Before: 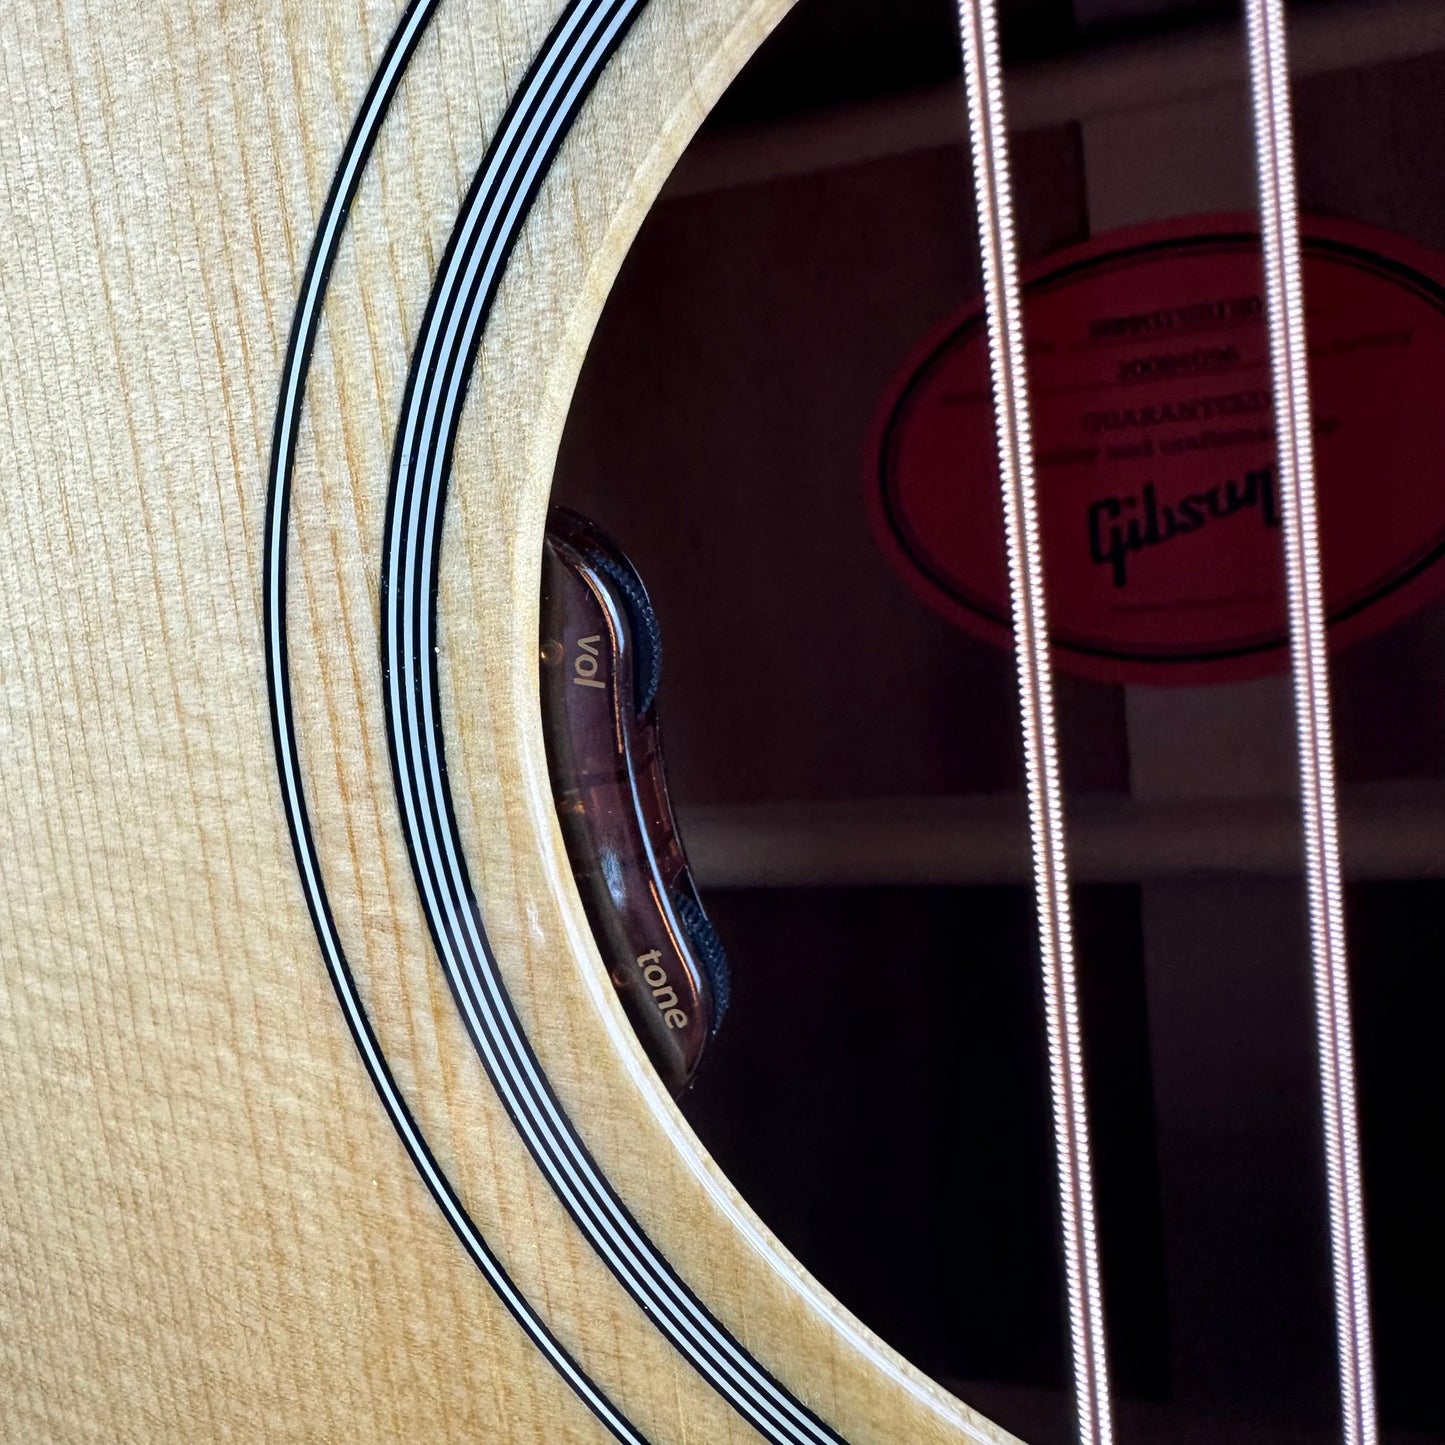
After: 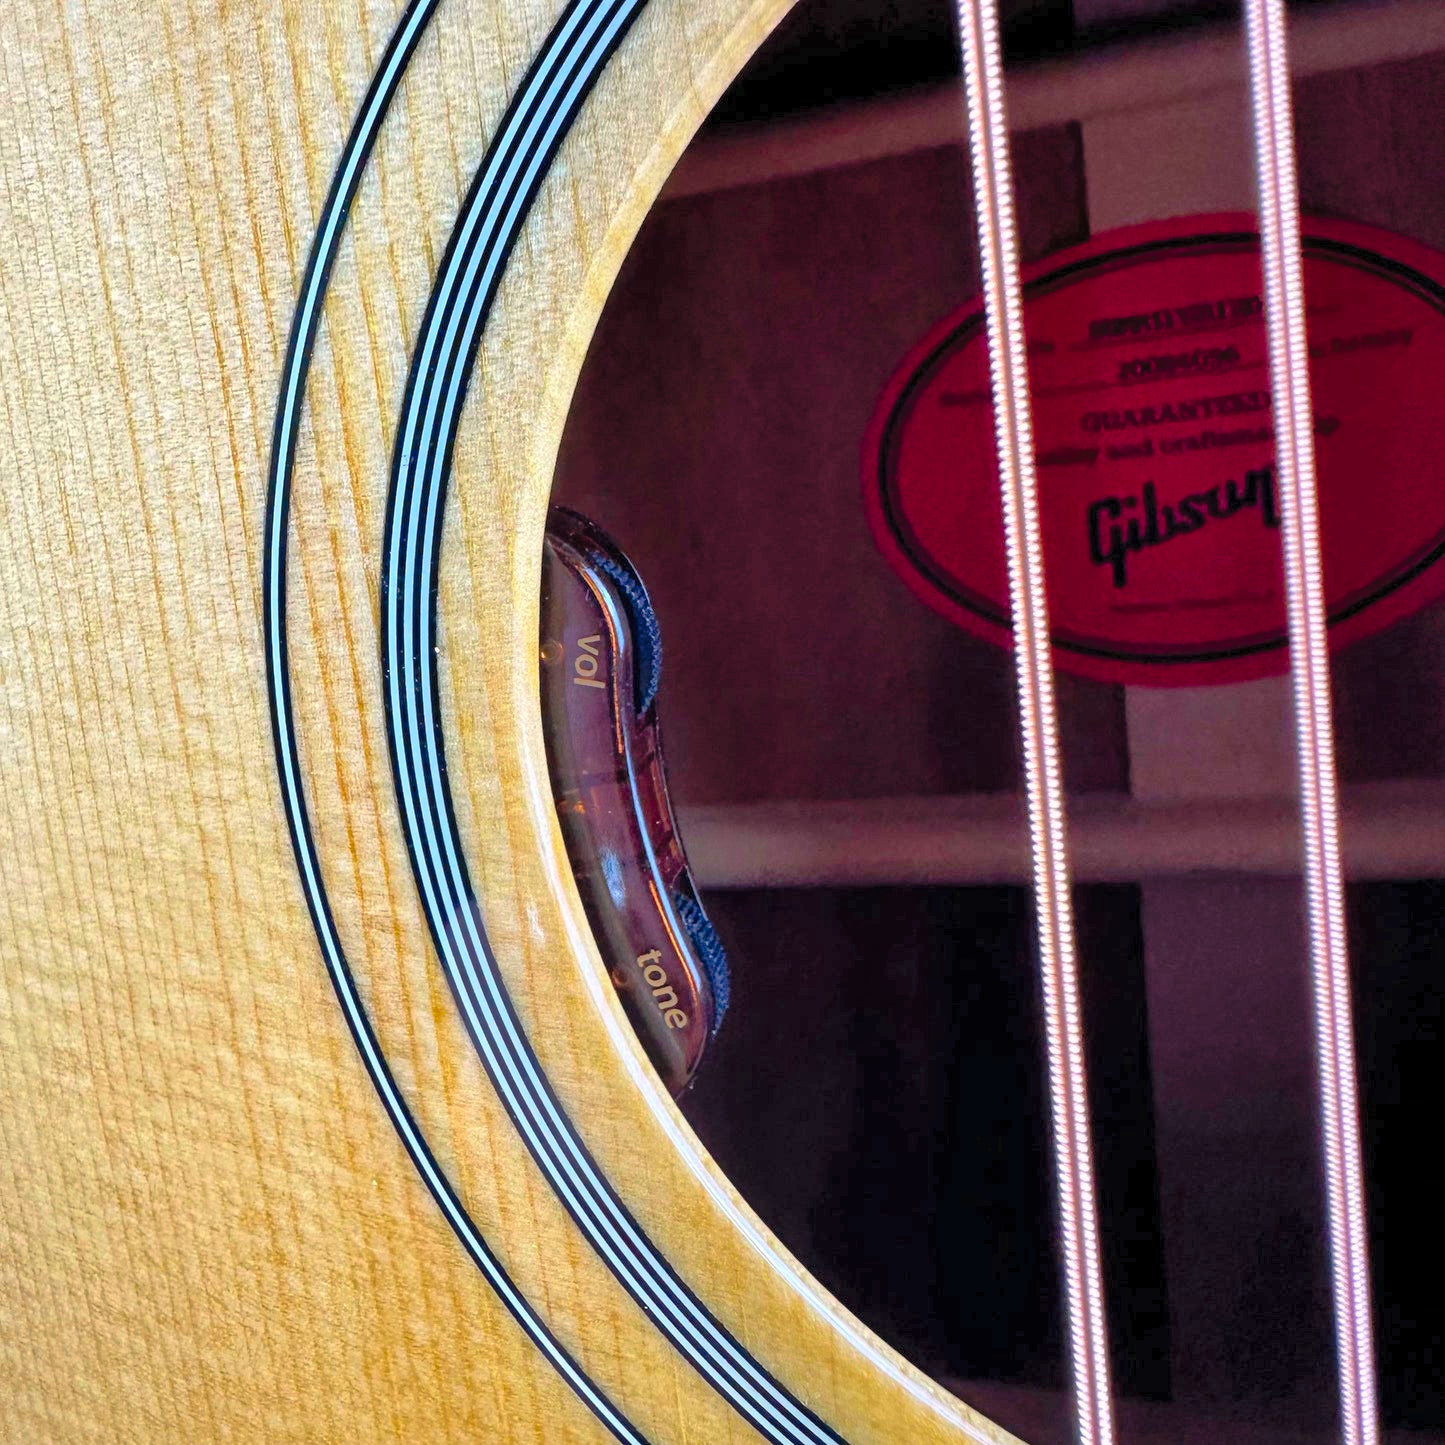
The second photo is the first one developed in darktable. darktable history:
color balance rgb: perceptual saturation grading › global saturation 30%, global vibrance 20%
color correction: highlights a* 3.22, highlights b* 1.93, saturation 1.19
contrast brightness saturation: contrast 0.14, brightness 0.21
shadows and highlights: on, module defaults
